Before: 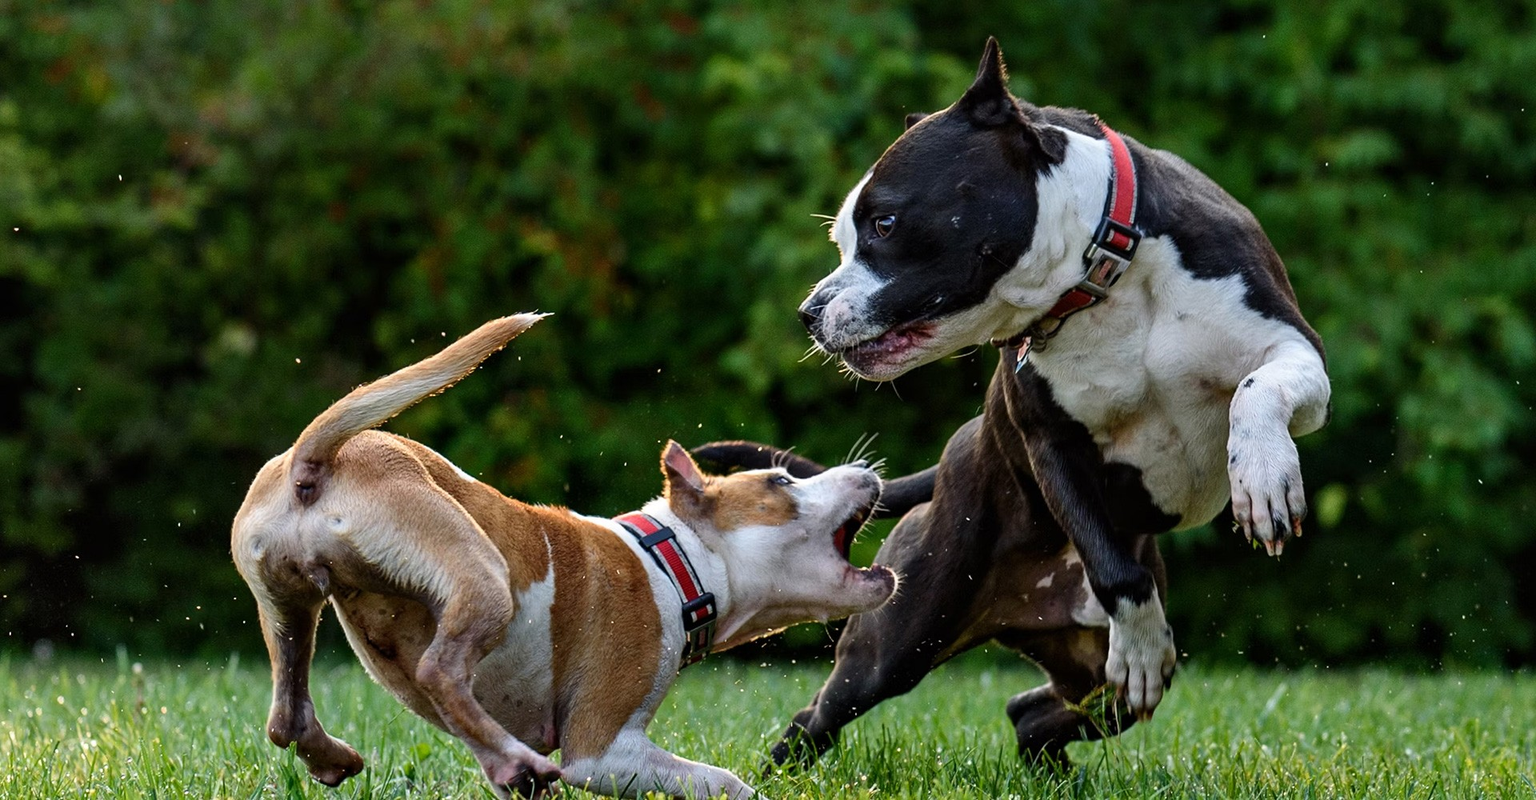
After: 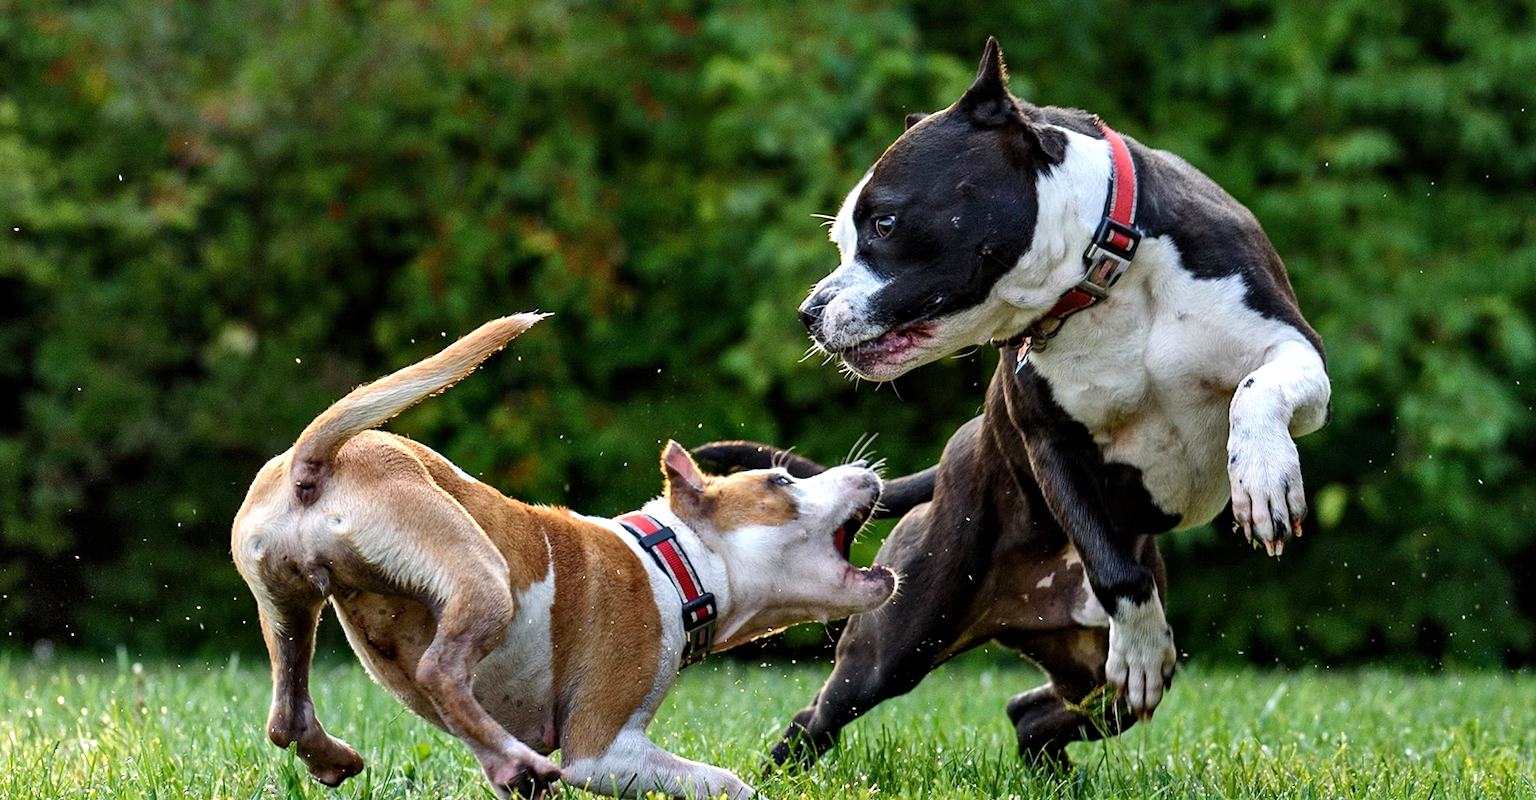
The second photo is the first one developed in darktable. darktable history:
color correction: highlights b* 0.045, saturation 0.98
exposure: black level correction 0.001, exposure 0.498 EV, compensate highlight preservation false
shadows and highlights: shadows 30.97, highlights 0.564, soften with gaussian
